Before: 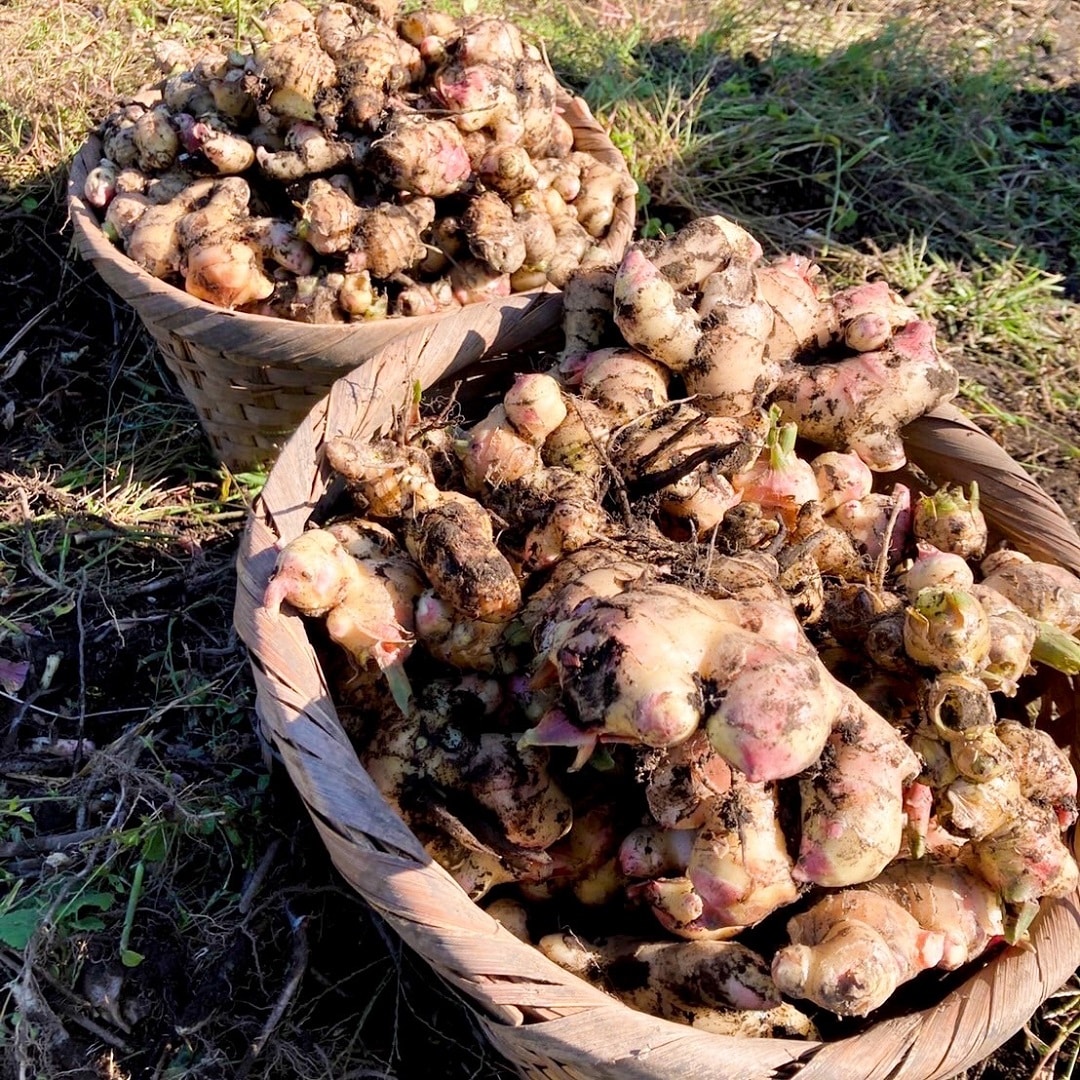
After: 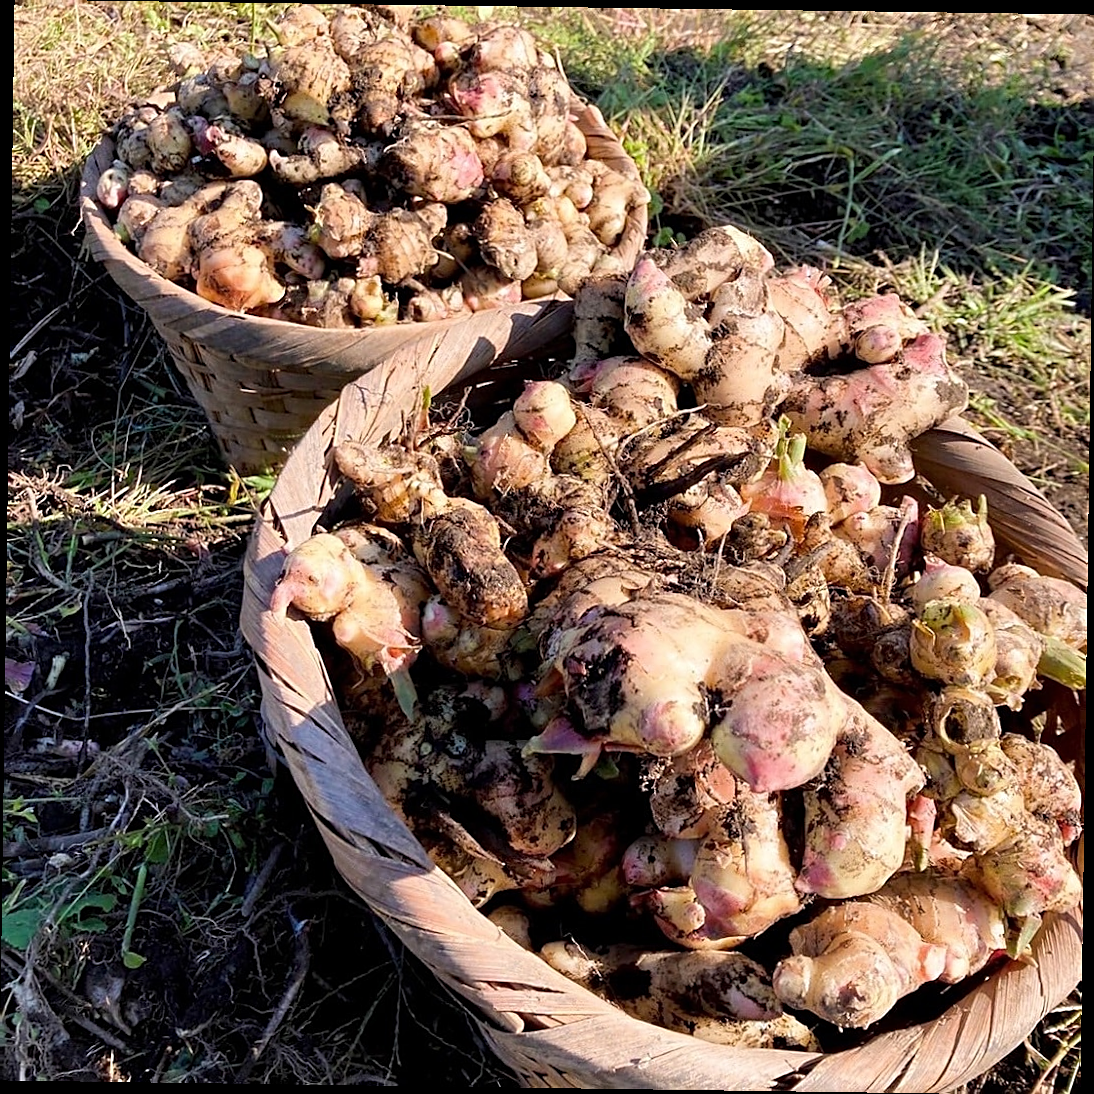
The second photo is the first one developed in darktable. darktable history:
exposure: compensate highlight preservation false
rotate and perspective: rotation 0.8°, automatic cropping off
sharpen: on, module defaults
